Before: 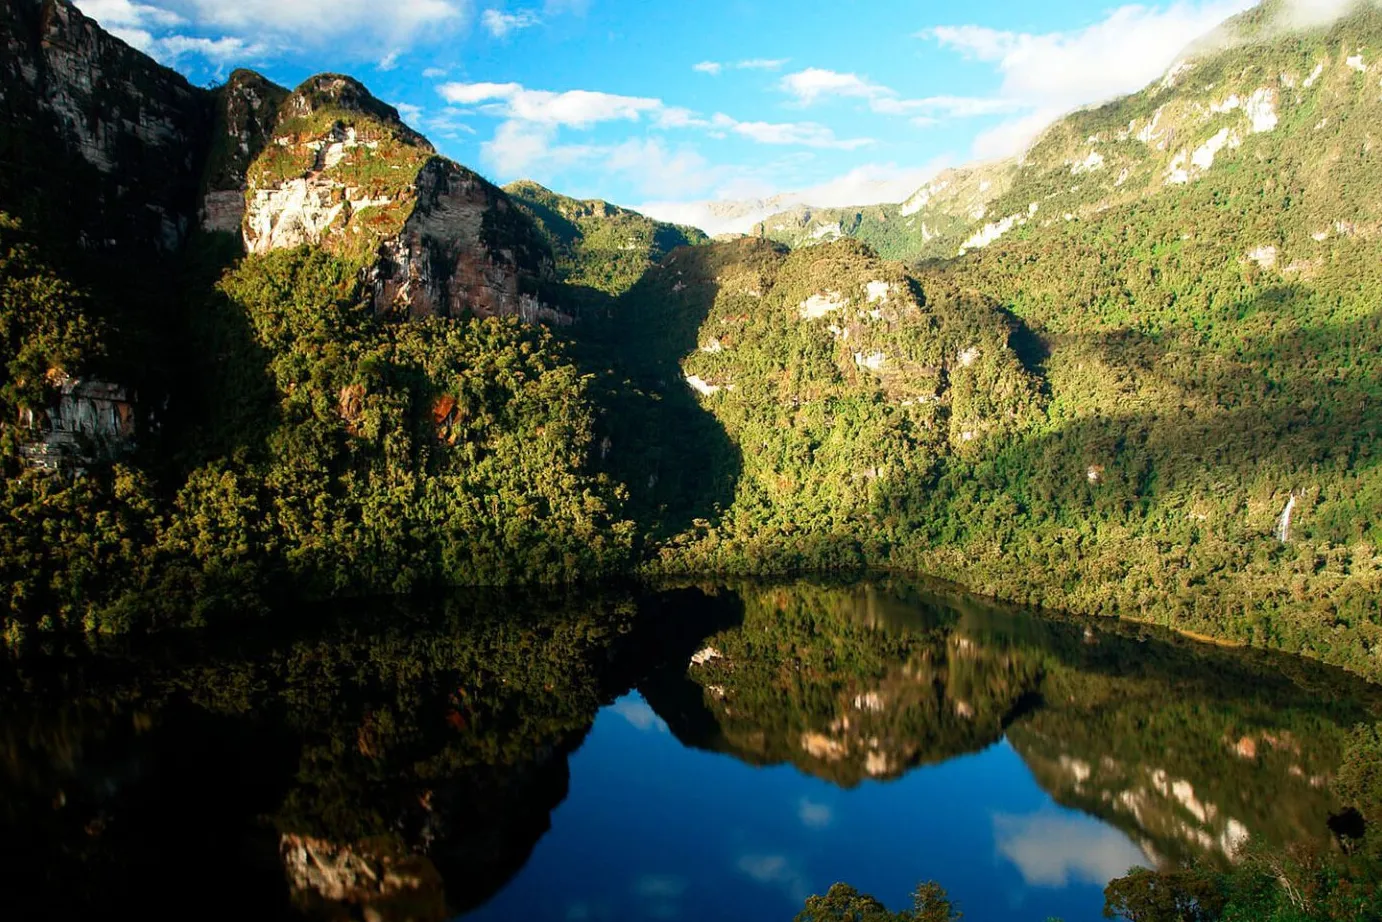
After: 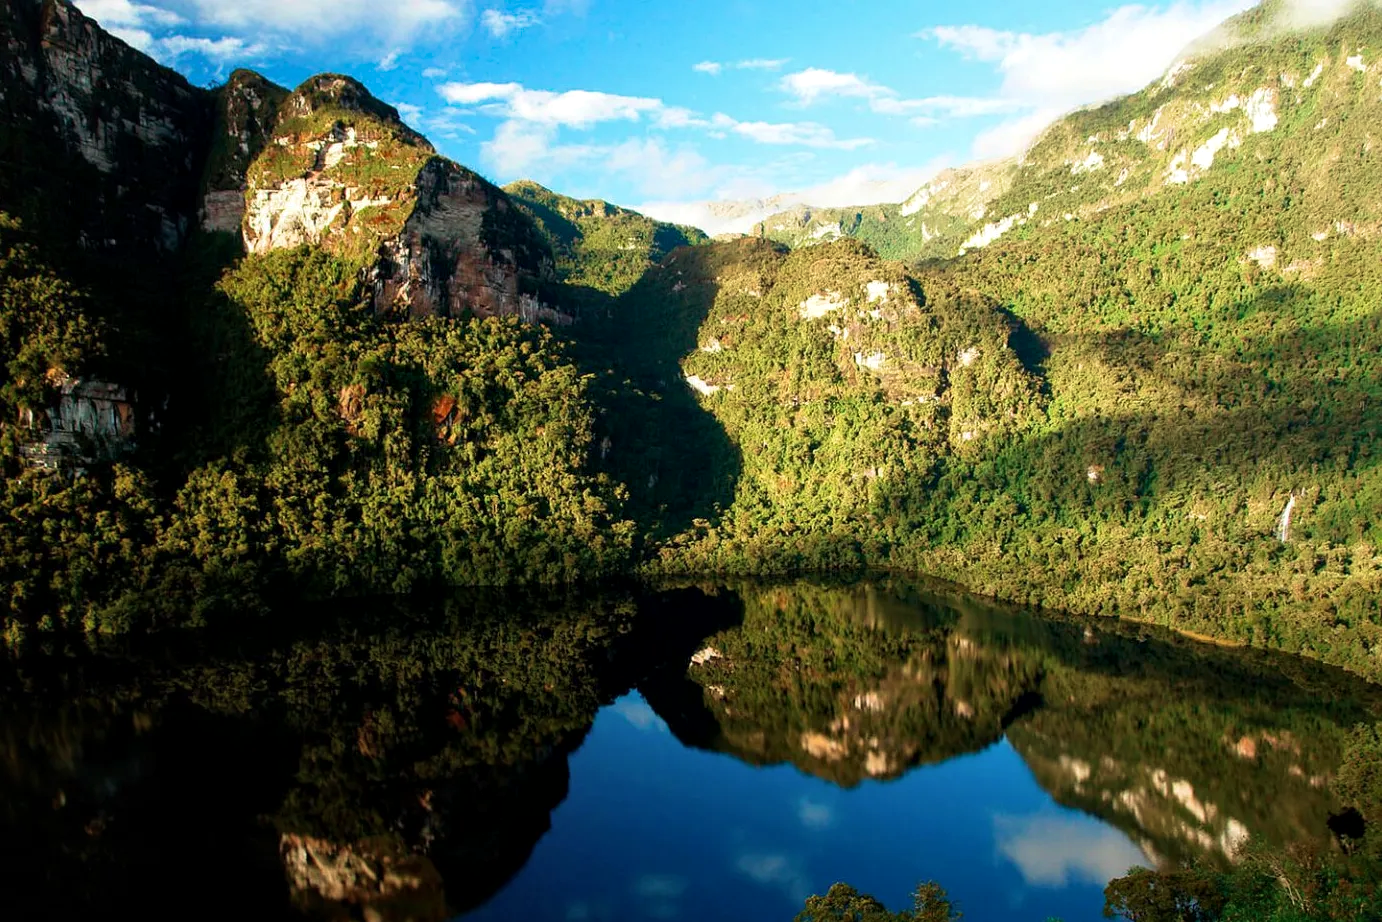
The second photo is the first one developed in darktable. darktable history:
velvia: on, module defaults
local contrast: mode bilateral grid, contrast 19, coarseness 50, detail 119%, midtone range 0.2
